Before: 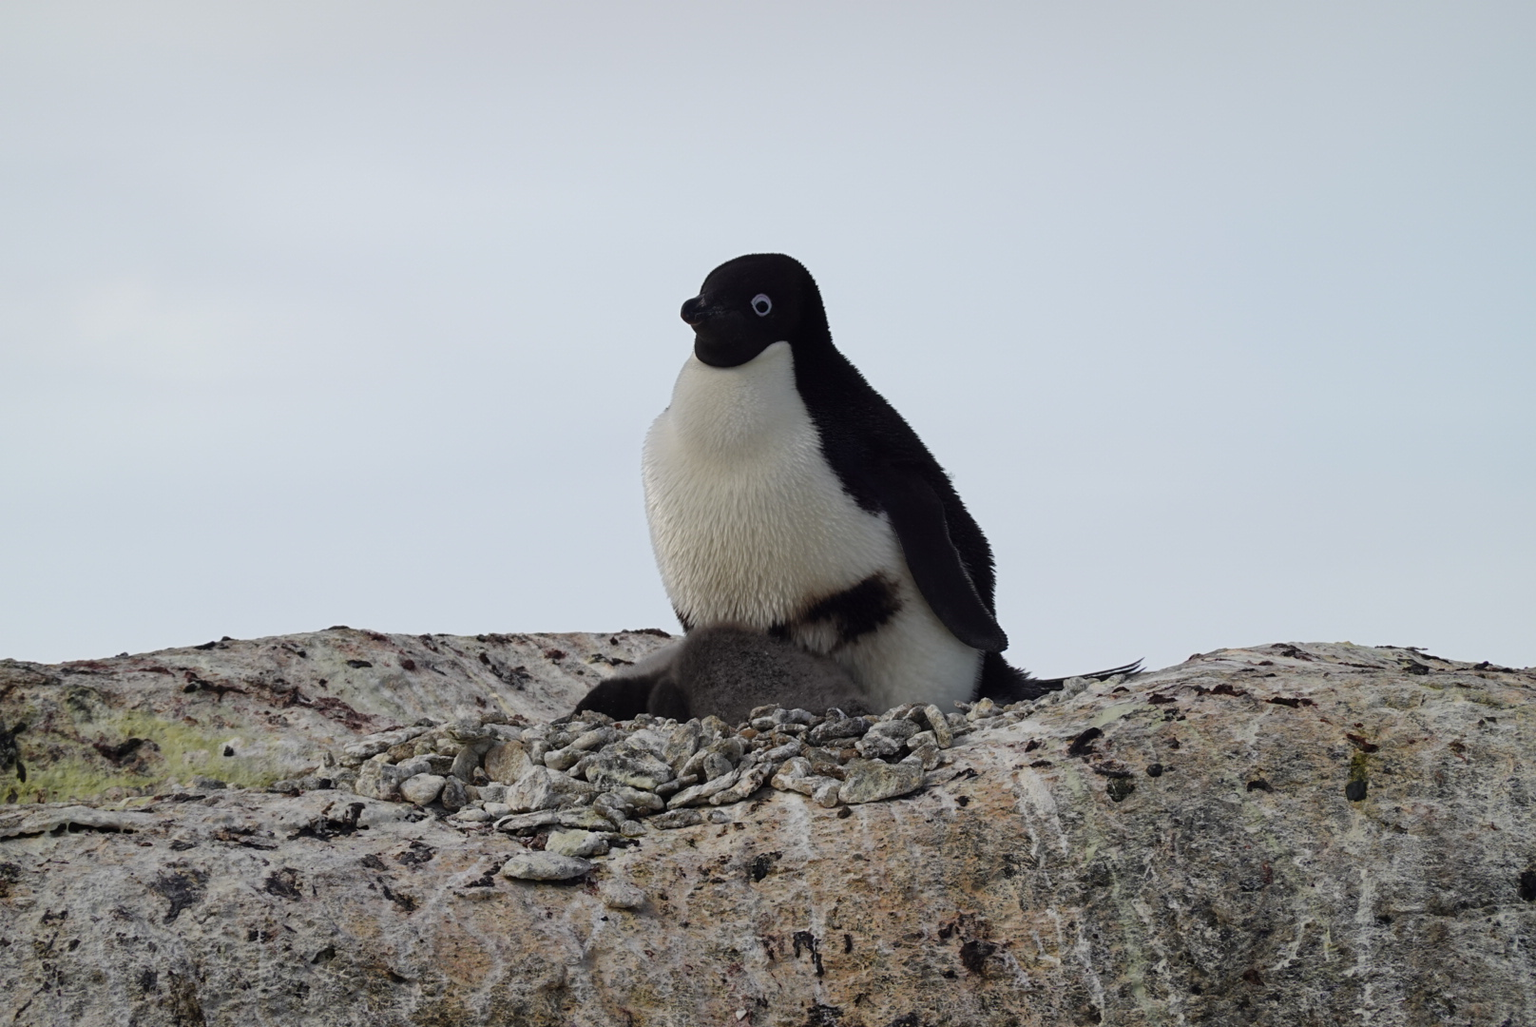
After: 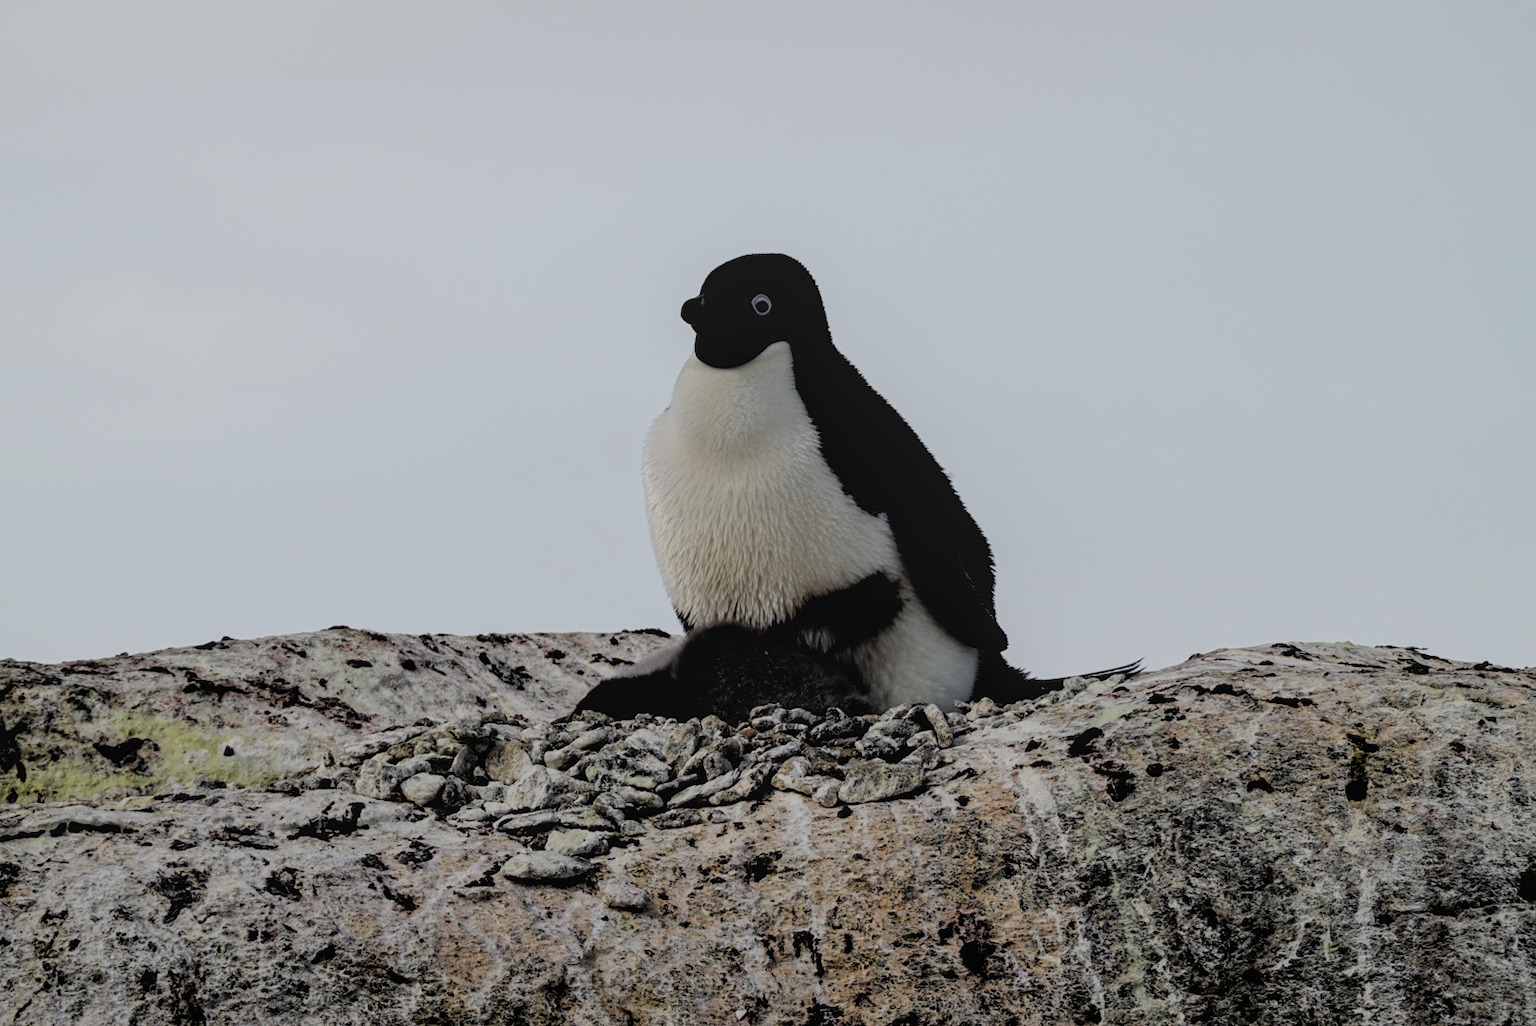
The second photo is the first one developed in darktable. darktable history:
filmic rgb: black relative exposure -2.82 EV, white relative exposure 4.56 EV, hardness 1.72, contrast 1.264
local contrast: detail 109%
